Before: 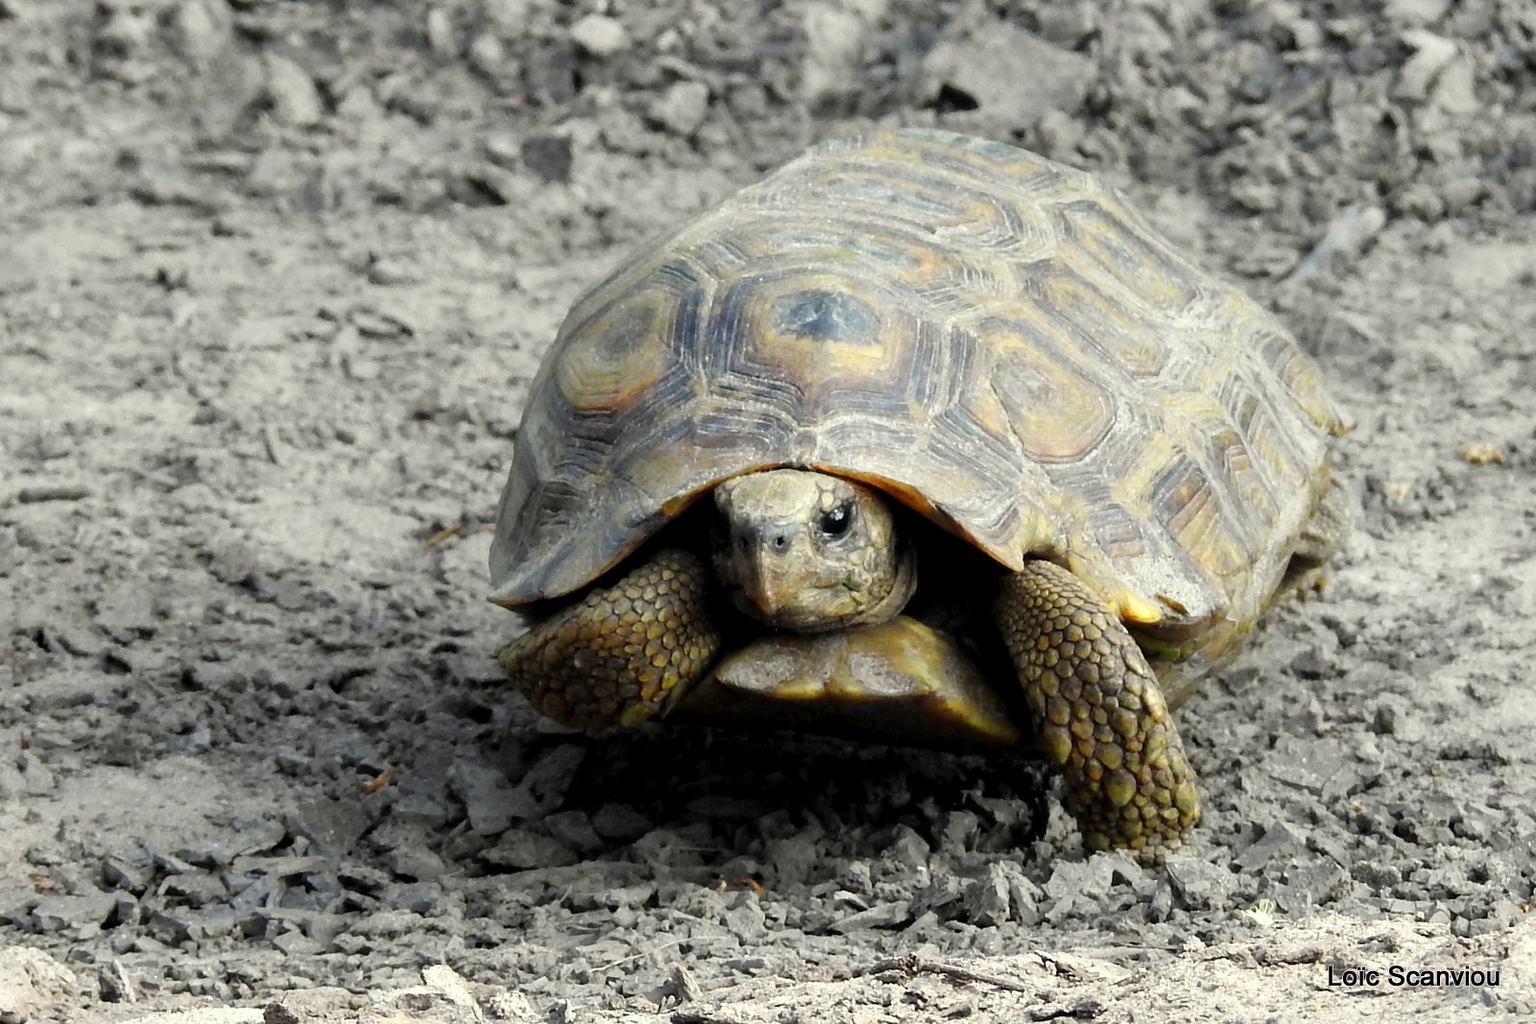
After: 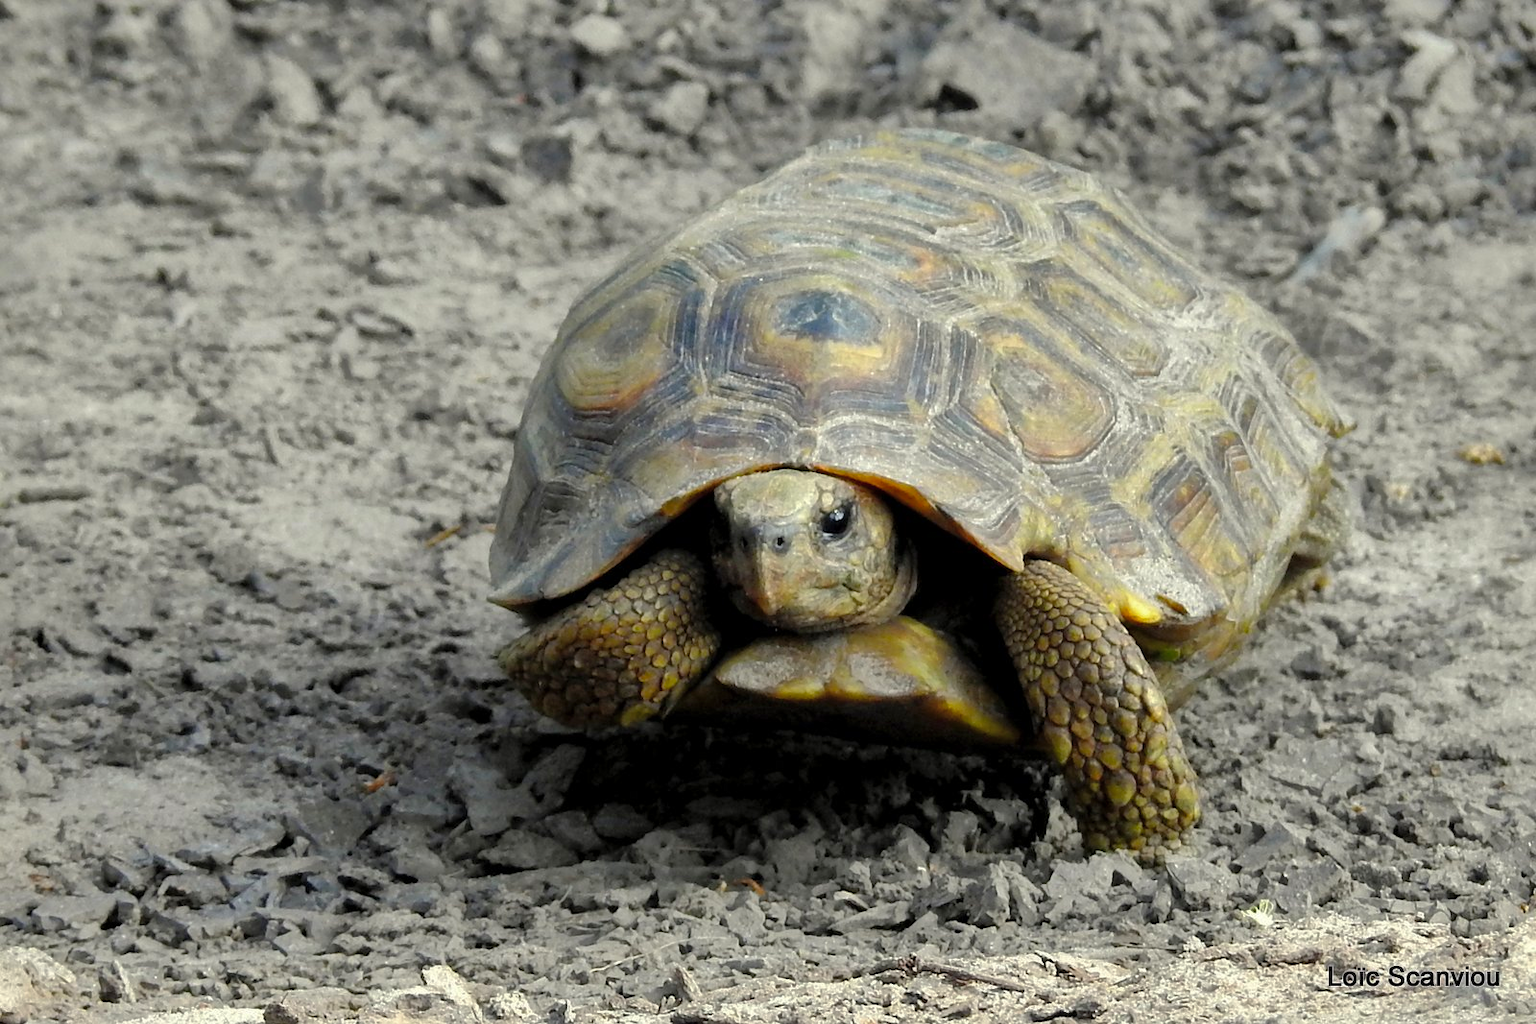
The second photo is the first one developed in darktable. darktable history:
shadows and highlights: shadows 39.77, highlights -59.86
color balance rgb: linear chroma grading › global chroma 9.806%, perceptual saturation grading › global saturation 3.264%, global vibrance 1.541%, saturation formula JzAzBz (2021)
